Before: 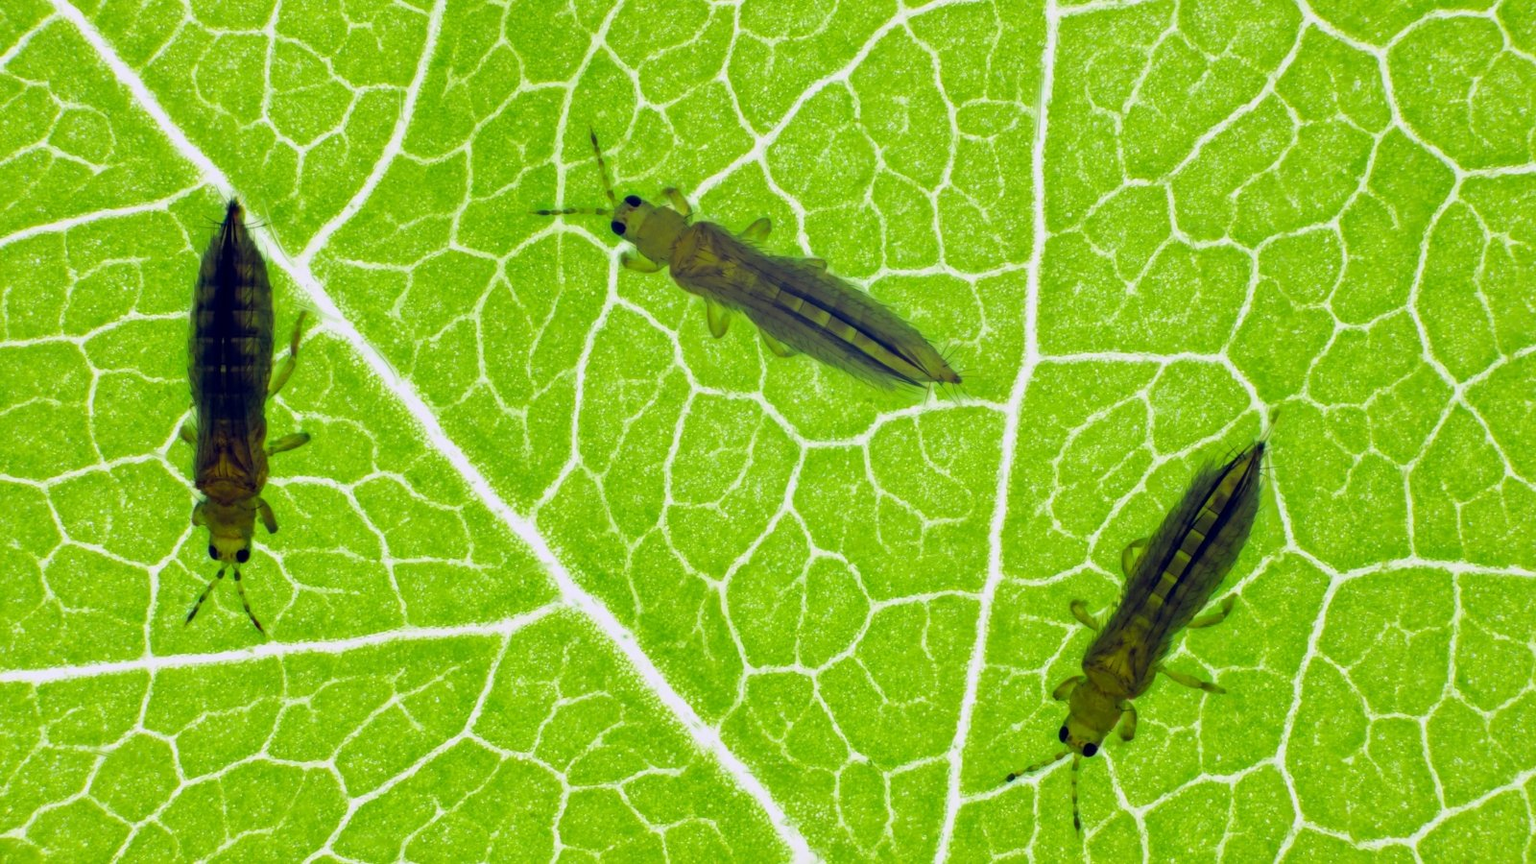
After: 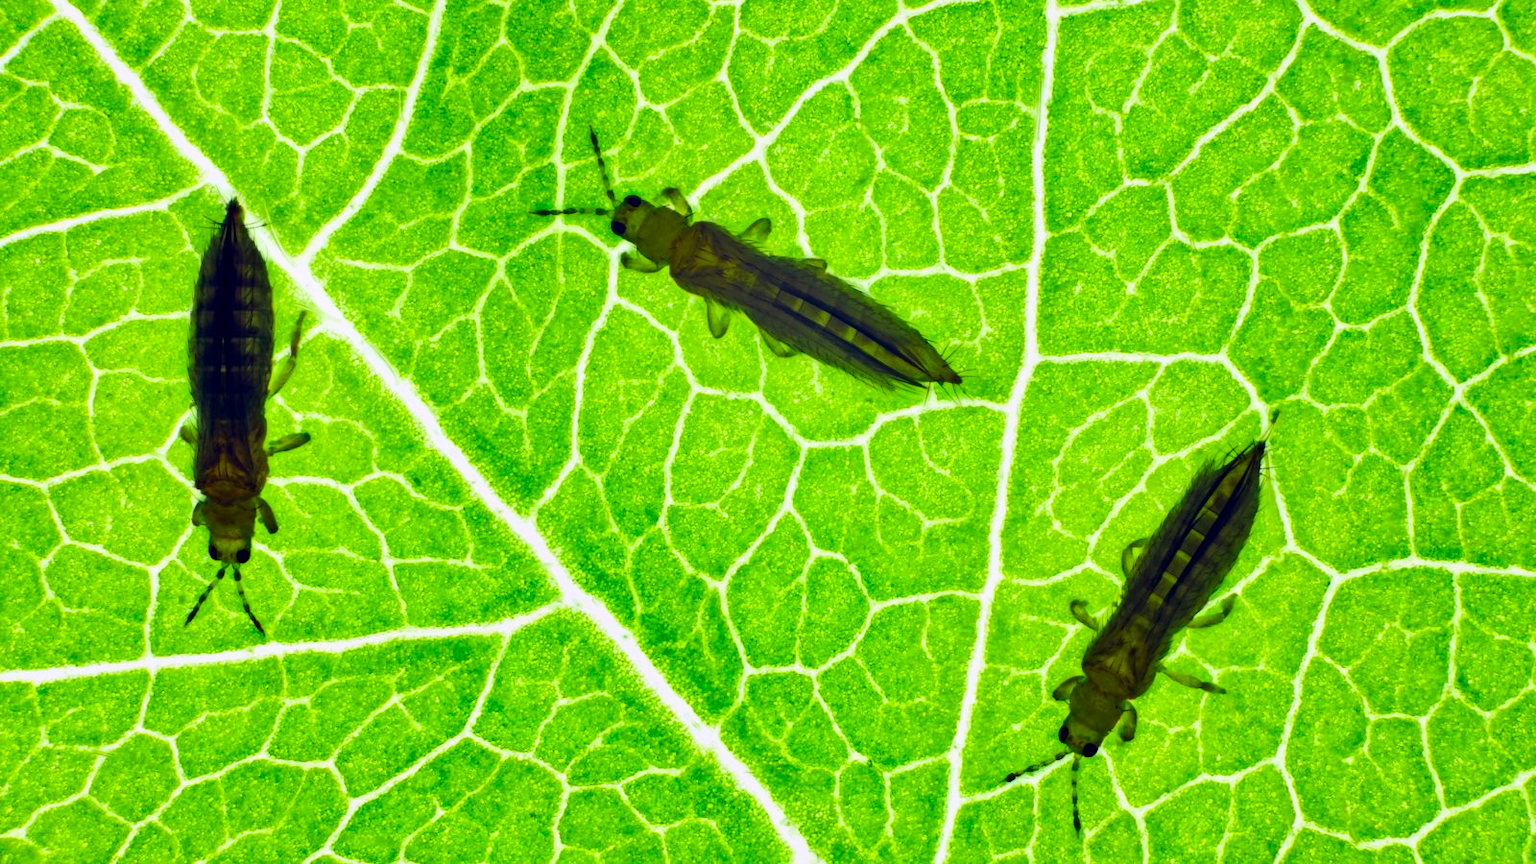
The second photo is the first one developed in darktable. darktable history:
base curve: curves: ch0 [(0, 0) (0.028, 0.03) (0.121, 0.232) (0.46, 0.748) (0.859, 0.968) (1, 1)]
shadows and highlights: shadows 30.61, highlights -63.1, soften with gaussian
